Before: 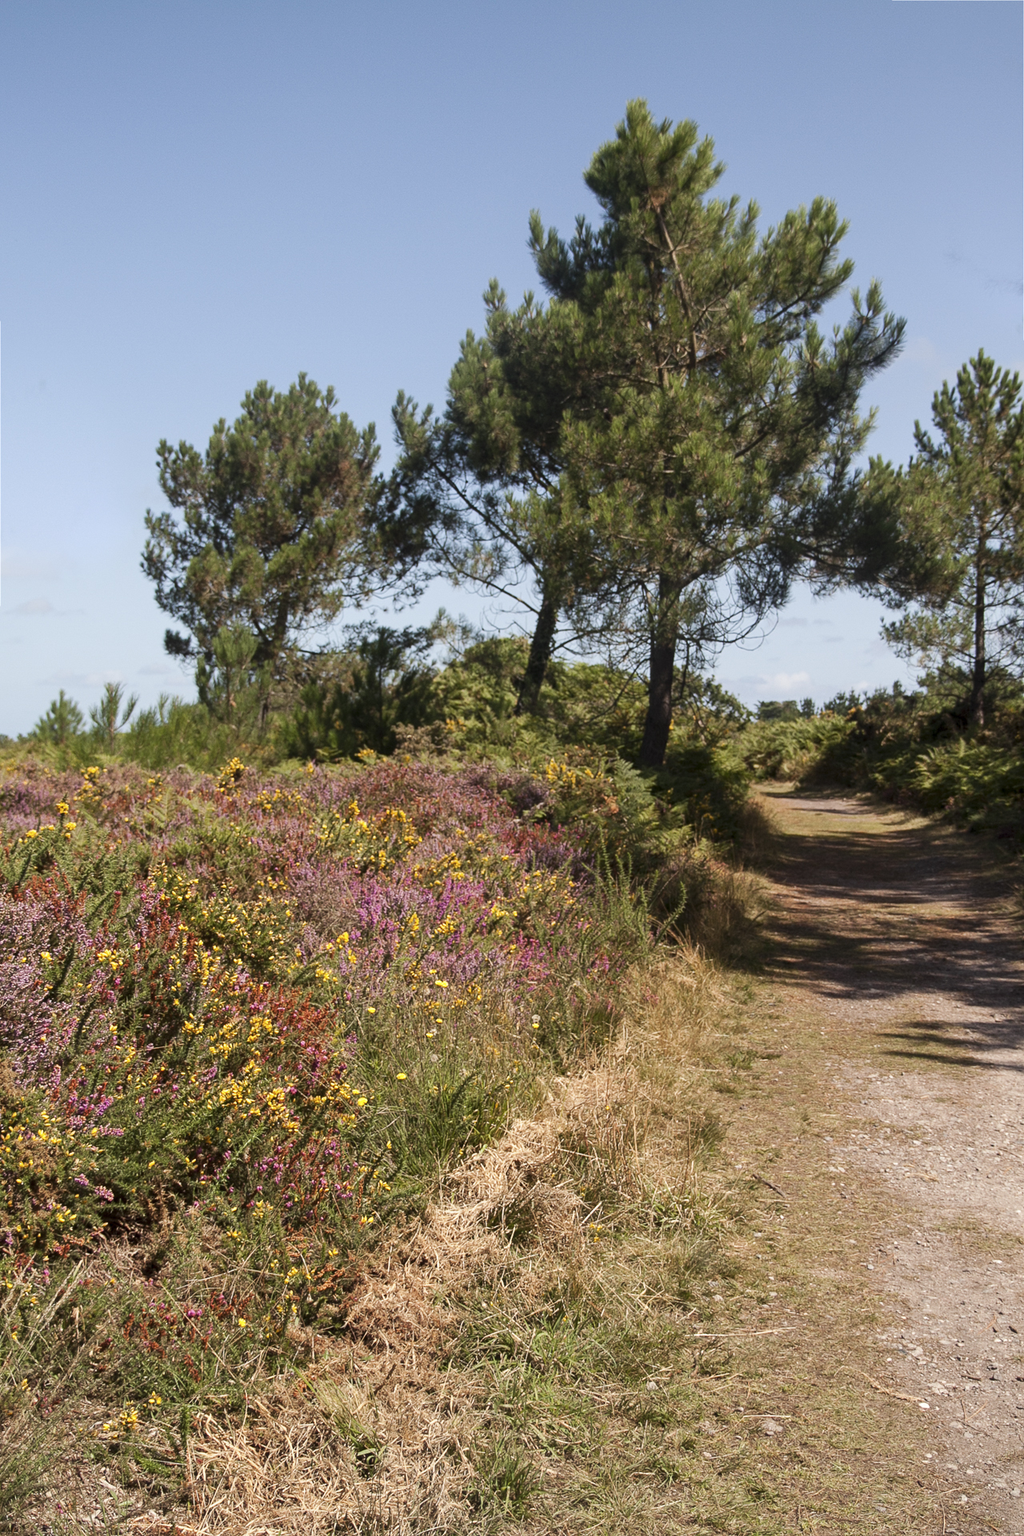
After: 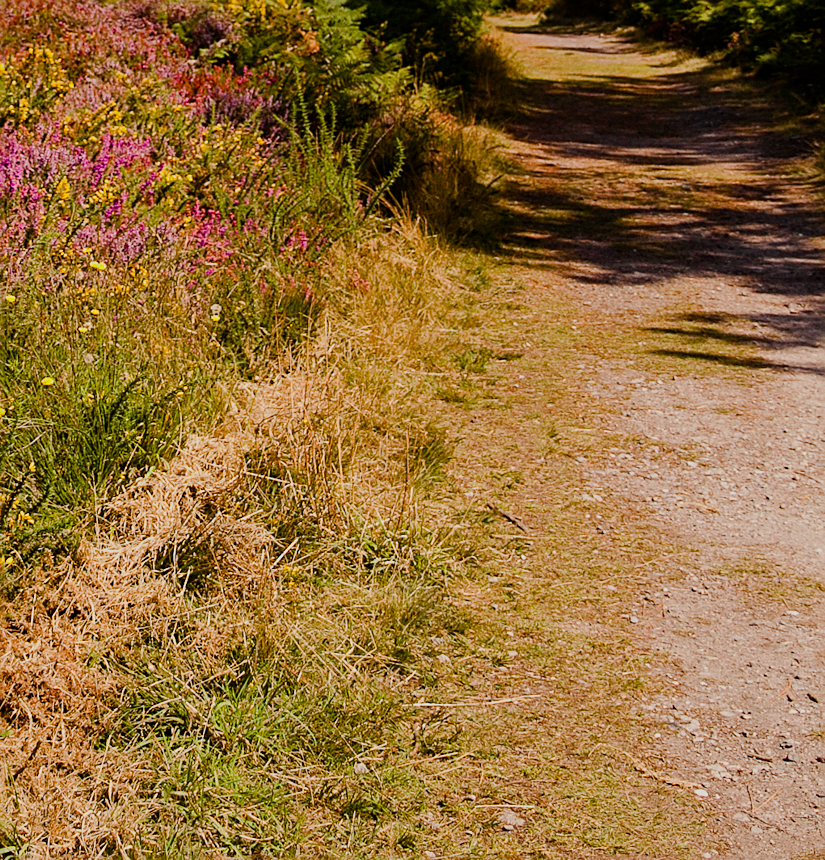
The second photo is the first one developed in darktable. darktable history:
filmic rgb: black relative exposure -7.65 EV, white relative exposure 4.56 EV, hardness 3.61
sharpen: on, module defaults
crop and rotate: left 35.509%, top 50.238%, bottom 4.934%
color balance rgb: perceptual saturation grading › global saturation 20%, perceptual saturation grading › highlights -25%, perceptual saturation grading › shadows 50.52%, global vibrance 40.24%
